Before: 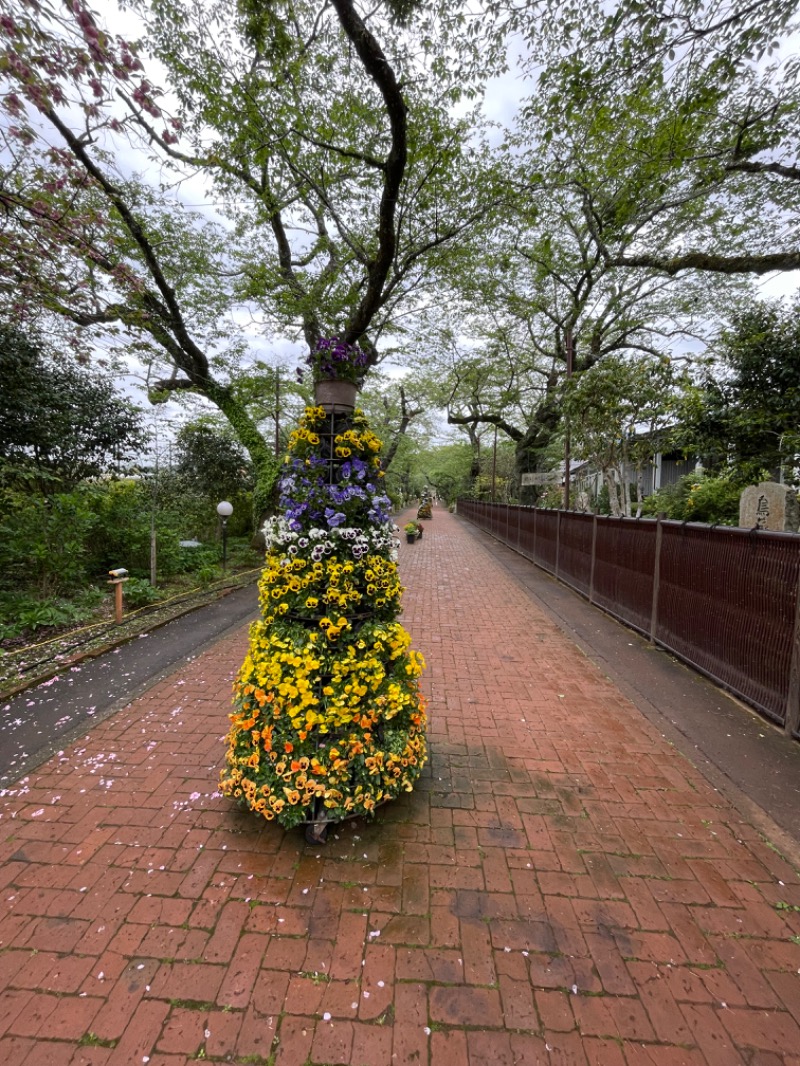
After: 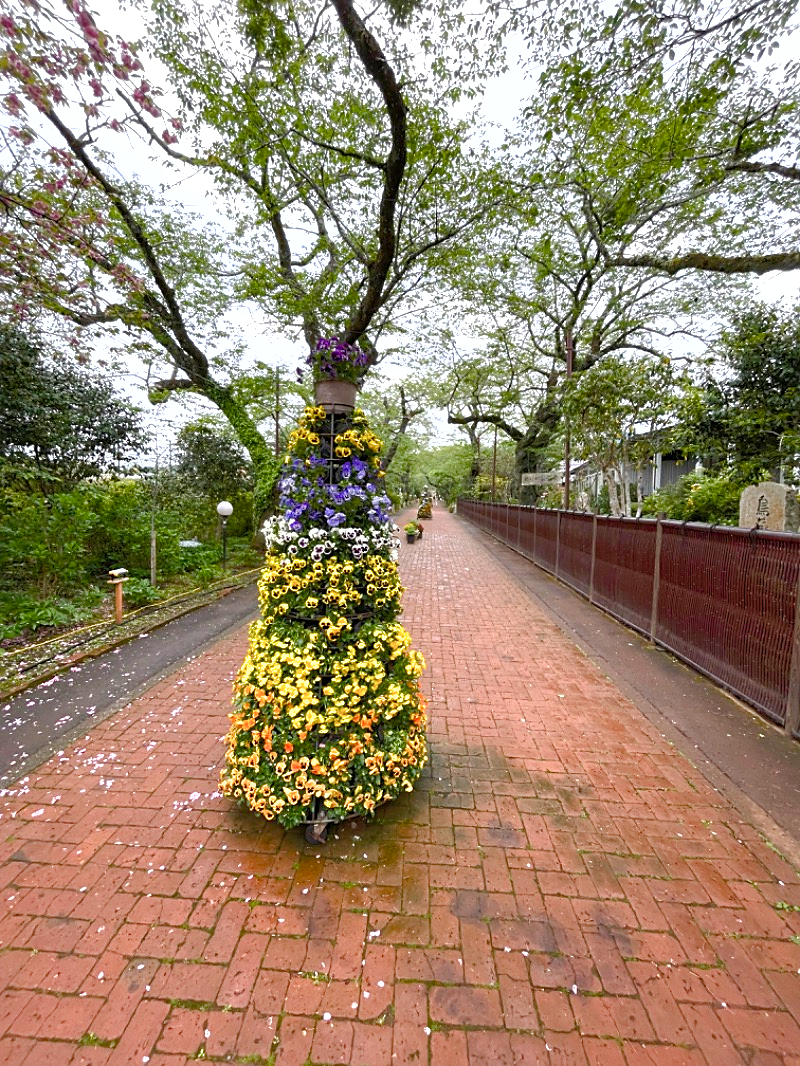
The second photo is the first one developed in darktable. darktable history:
exposure: black level correction 0, exposure 0.894 EV, compensate highlight preservation false
shadows and highlights: on, module defaults
color balance rgb: perceptual saturation grading › global saturation 0.571%, perceptual saturation grading › highlights -18.1%, perceptual saturation grading › mid-tones 32.389%, perceptual saturation grading › shadows 50.444%
sharpen: radius 1.907, amount 0.401, threshold 1.56
